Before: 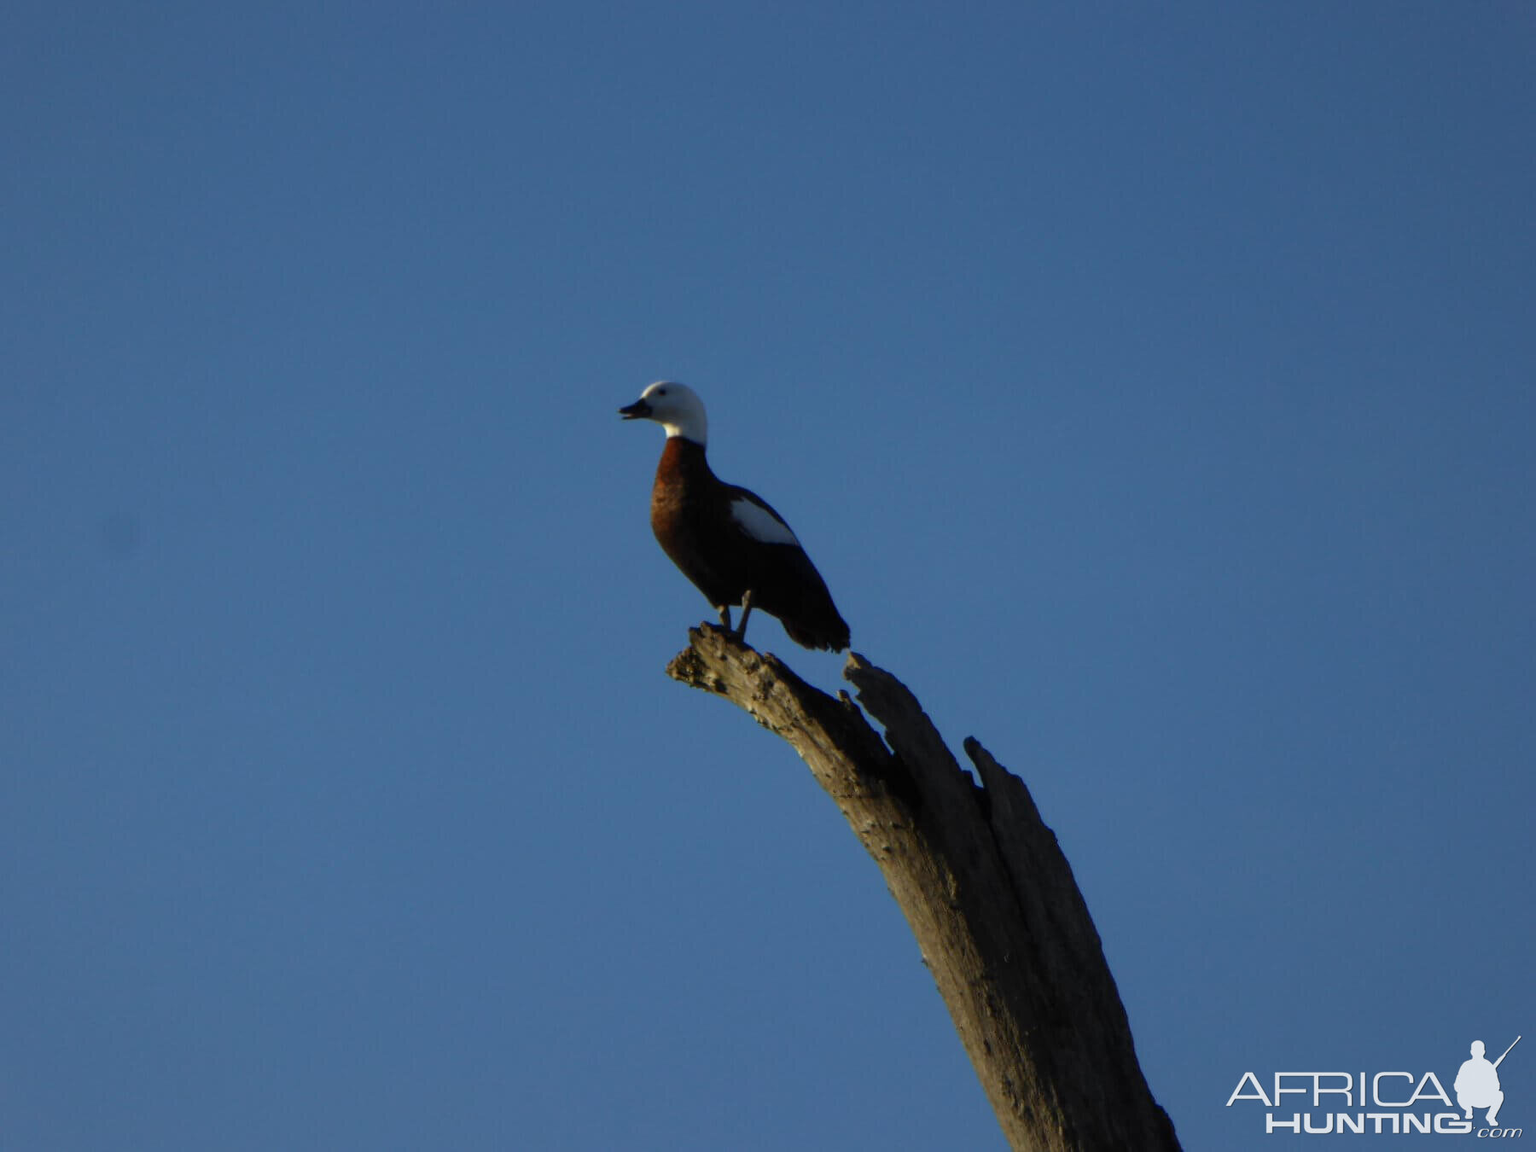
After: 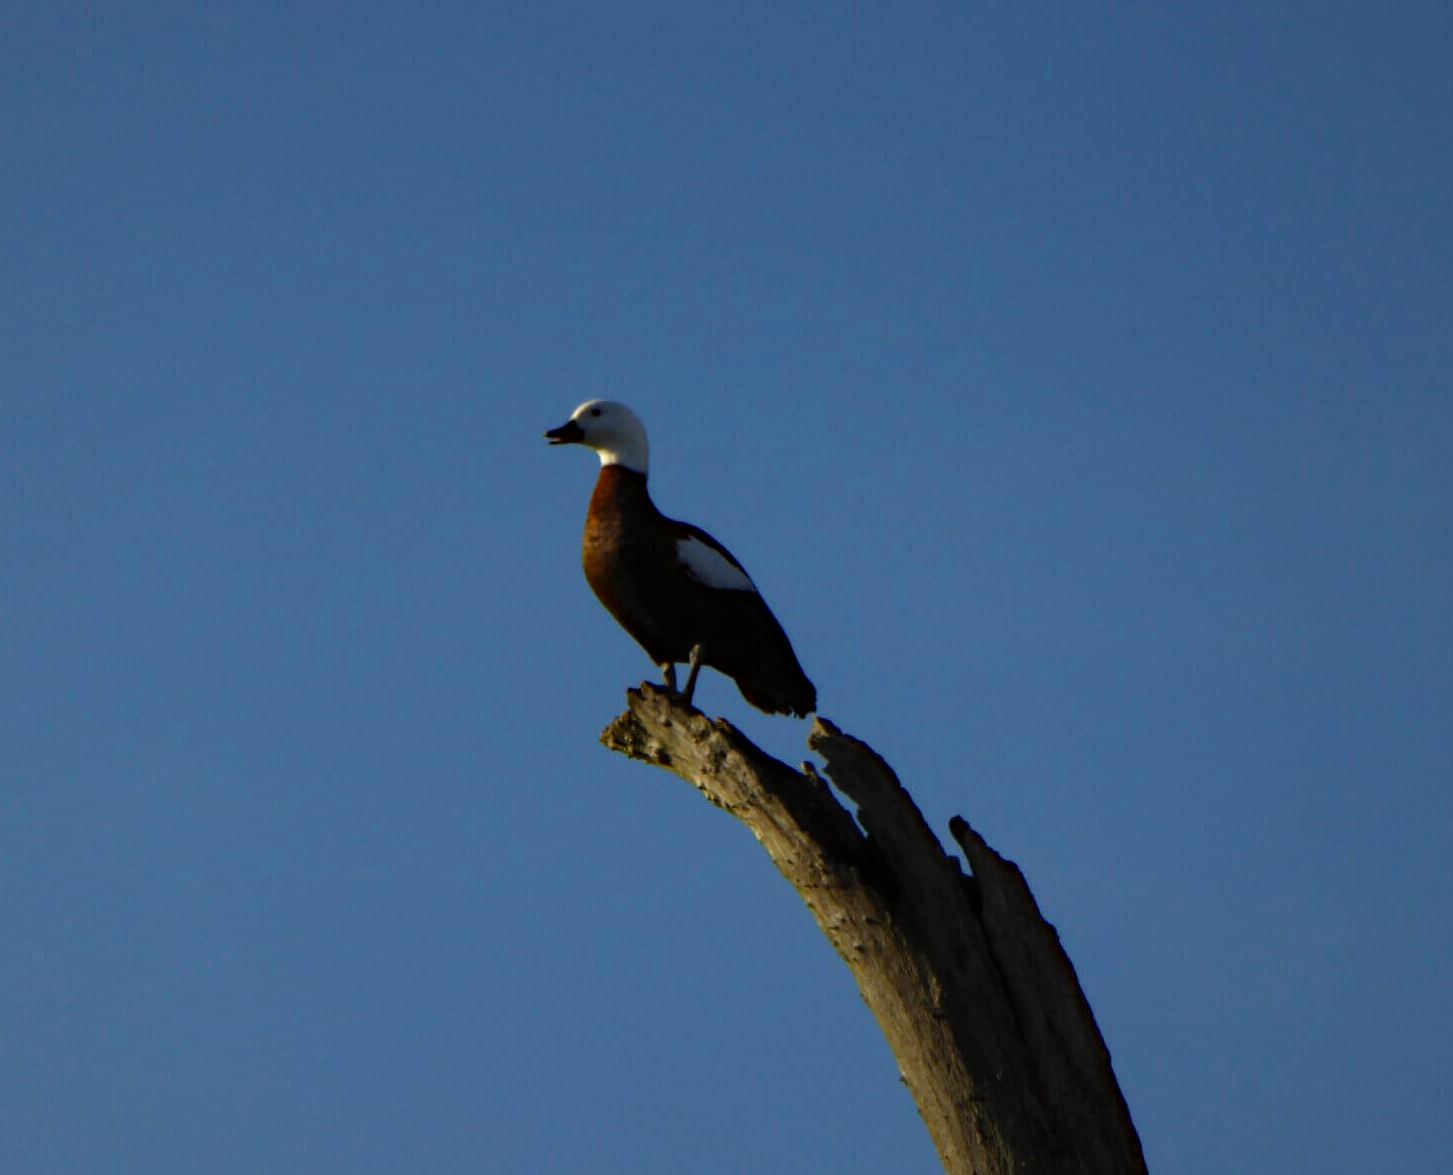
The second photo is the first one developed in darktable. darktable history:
crop: left 10.018%, top 3.505%, right 9.226%, bottom 9.414%
haze removal: strength 0.28, distance 0.257, compatibility mode true, adaptive false
